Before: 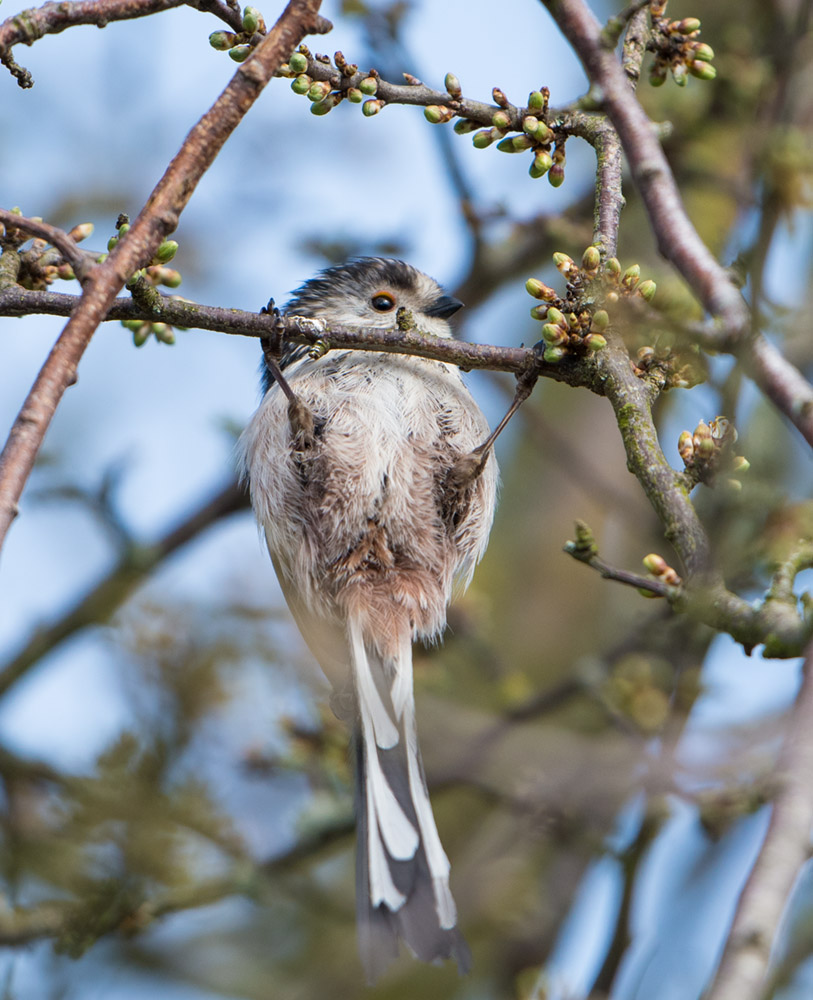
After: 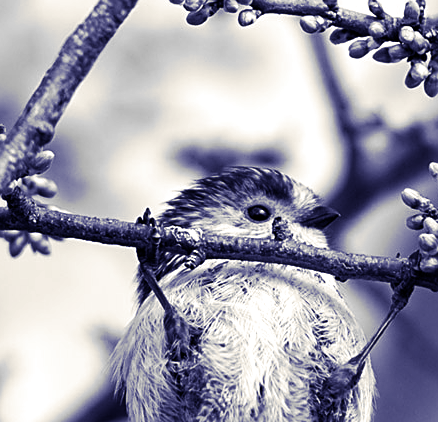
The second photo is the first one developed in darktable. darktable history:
split-toning: shadows › hue 242.67°, shadows › saturation 0.733, highlights › hue 45.33°, highlights › saturation 0.667, balance -53.304, compress 21.15%
crop: left 15.306%, top 9.065%, right 30.789%, bottom 48.638%
sharpen: on, module defaults
monochrome: on, module defaults
color balance rgb: shadows lift › luminance -20%, power › hue 72.24°, highlights gain › luminance 15%, global offset › hue 171.6°, perceptual saturation grading › highlights -30%, perceptual saturation grading › shadows 20%, global vibrance 30%, contrast 10%
